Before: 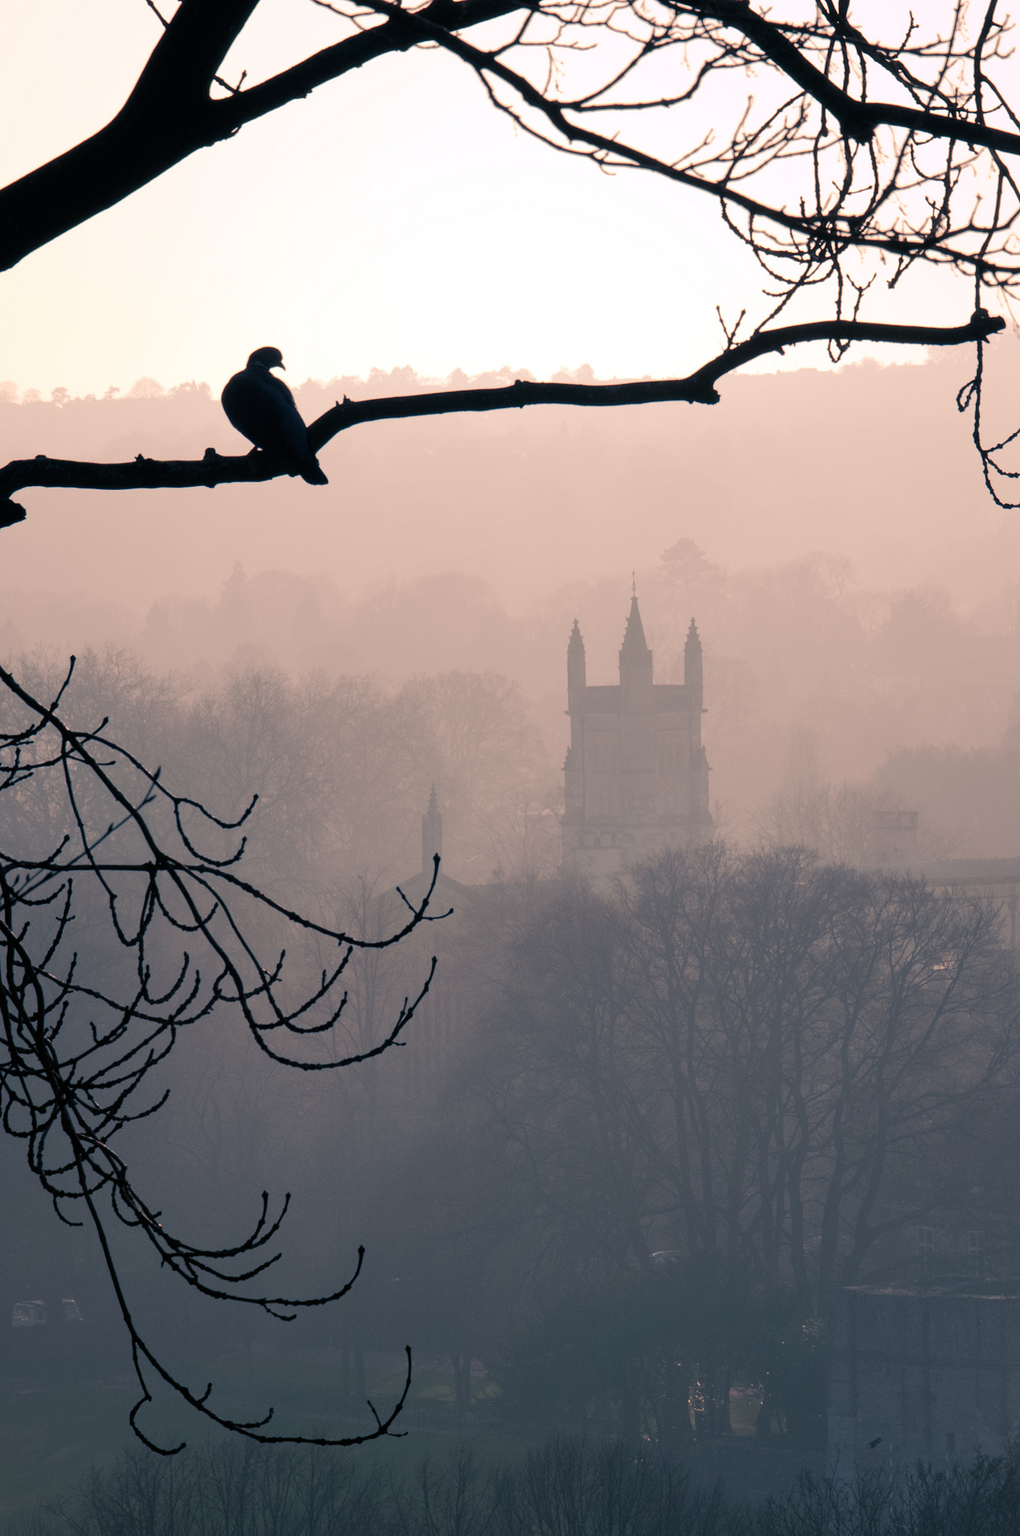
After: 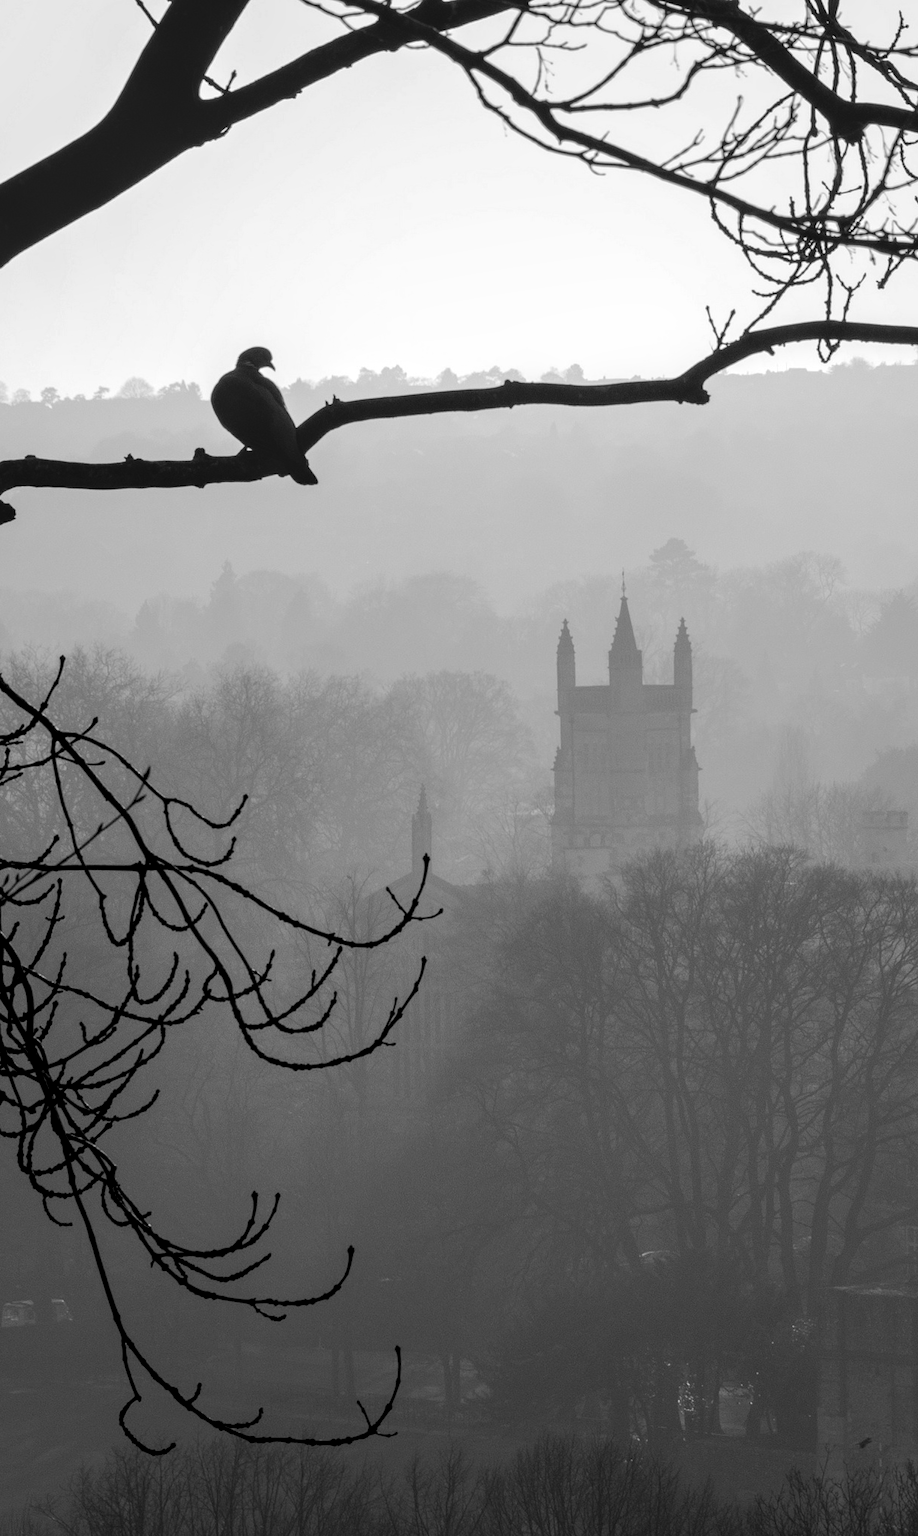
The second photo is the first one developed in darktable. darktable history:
crop and rotate: left 1.088%, right 8.807%
monochrome: on, module defaults
local contrast: highlights 61%, detail 143%, midtone range 0.428
white balance: red 0.766, blue 1.537
